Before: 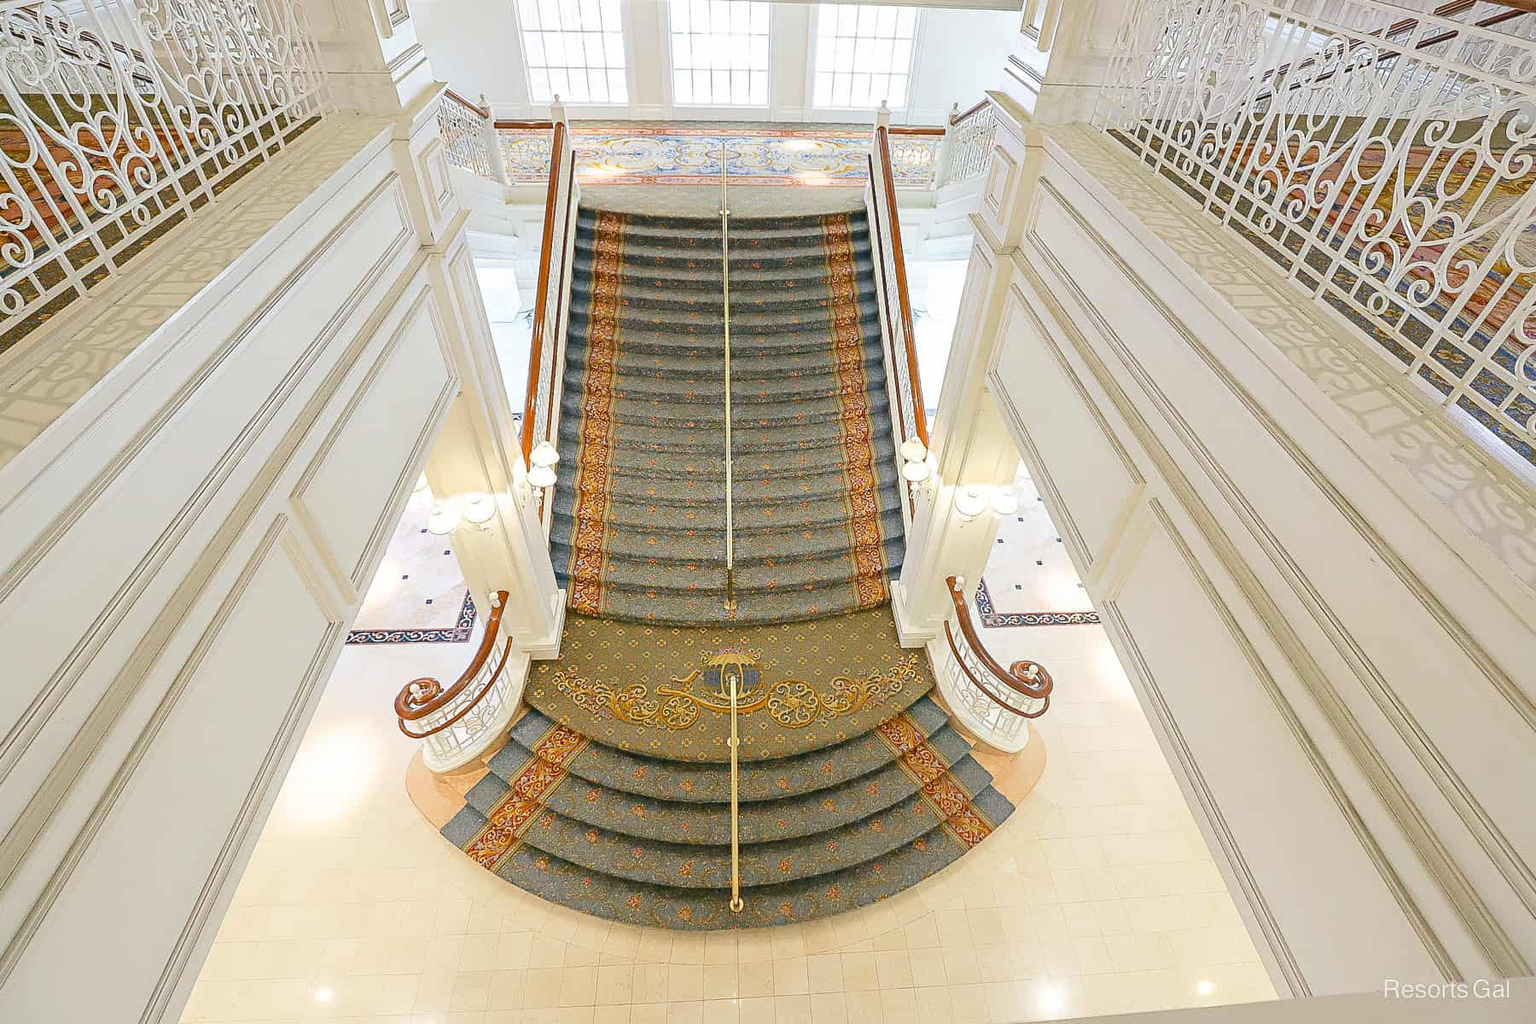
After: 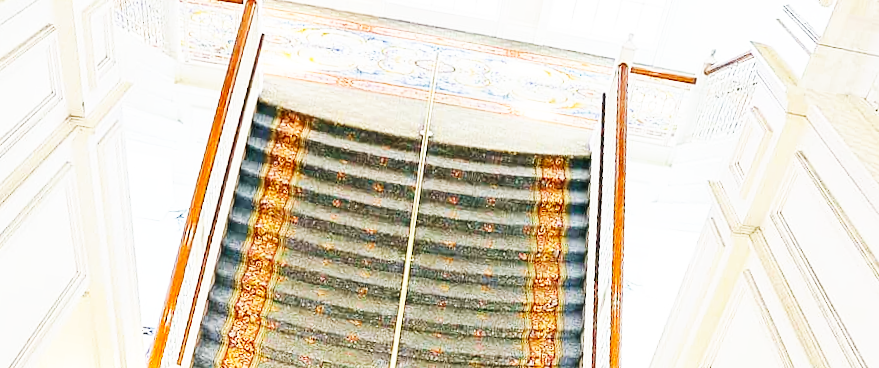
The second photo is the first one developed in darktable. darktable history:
base curve: curves: ch0 [(0, 0) (0.007, 0.004) (0.027, 0.03) (0.046, 0.07) (0.207, 0.54) (0.442, 0.872) (0.673, 0.972) (1, 1)], preserve colors none
crop: left 28.64%, top 16.832%, right 26.637%, bottom 58.055%
rotate and perspective: rotation 9.12°, automatic cropping off
